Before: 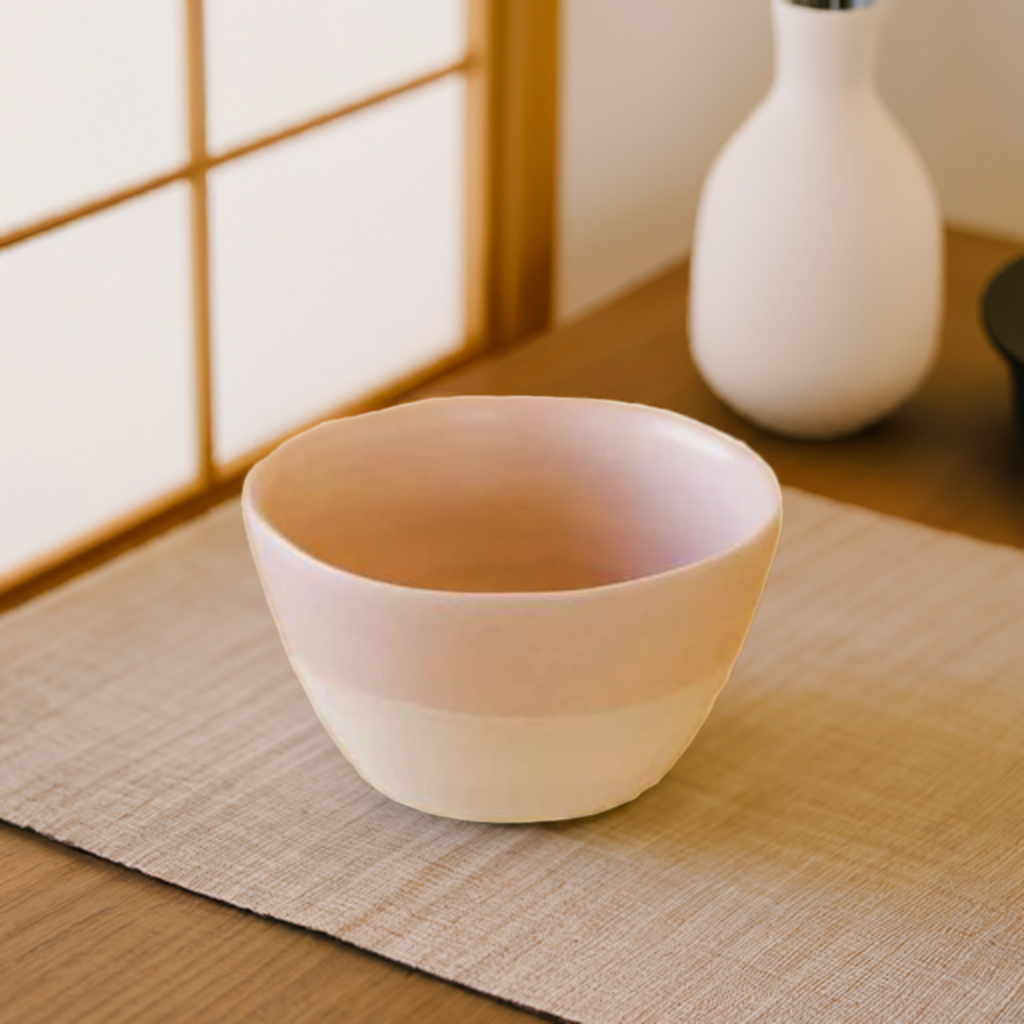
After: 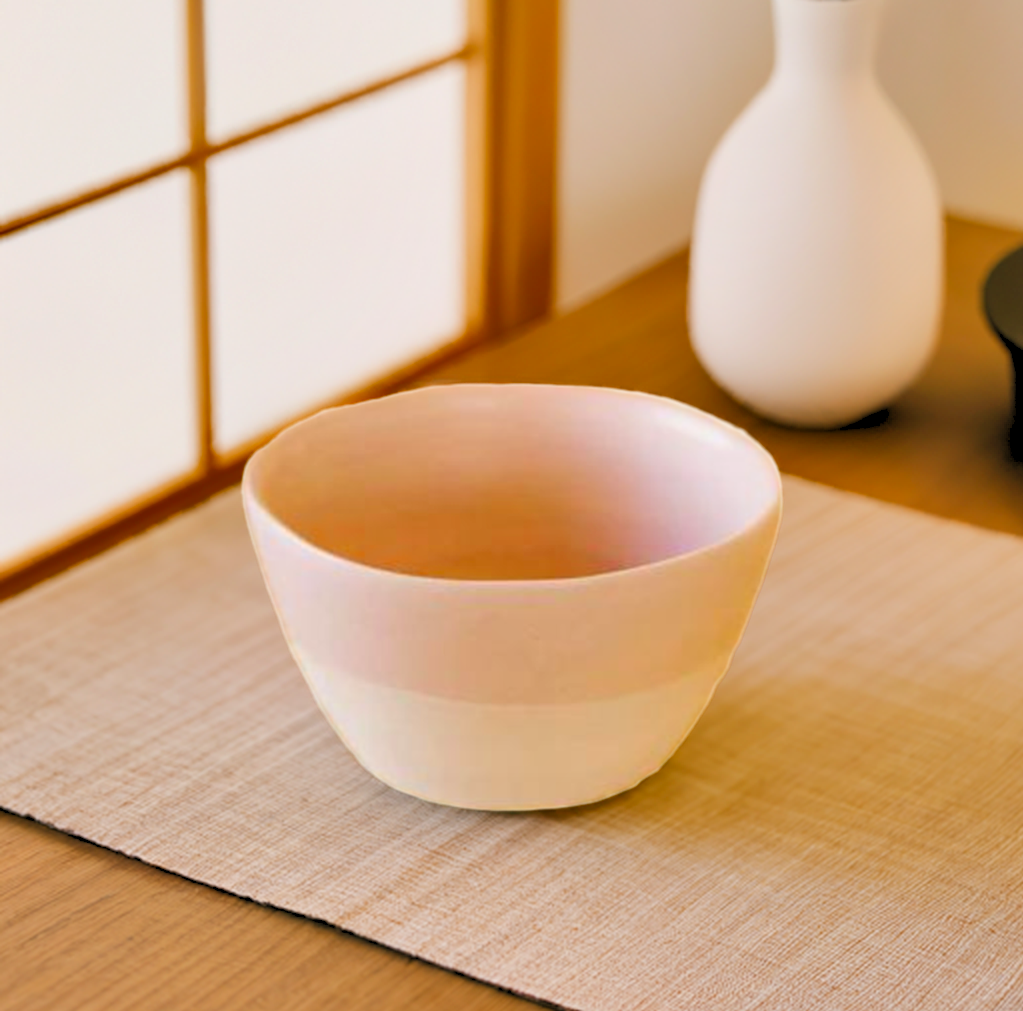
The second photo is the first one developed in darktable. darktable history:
shadows and highlights: low approximation 0.01, soften with gaussian
levels: levels [0.093, 0.434, 0.988]
crop: top 1.226%, right 0.023%
